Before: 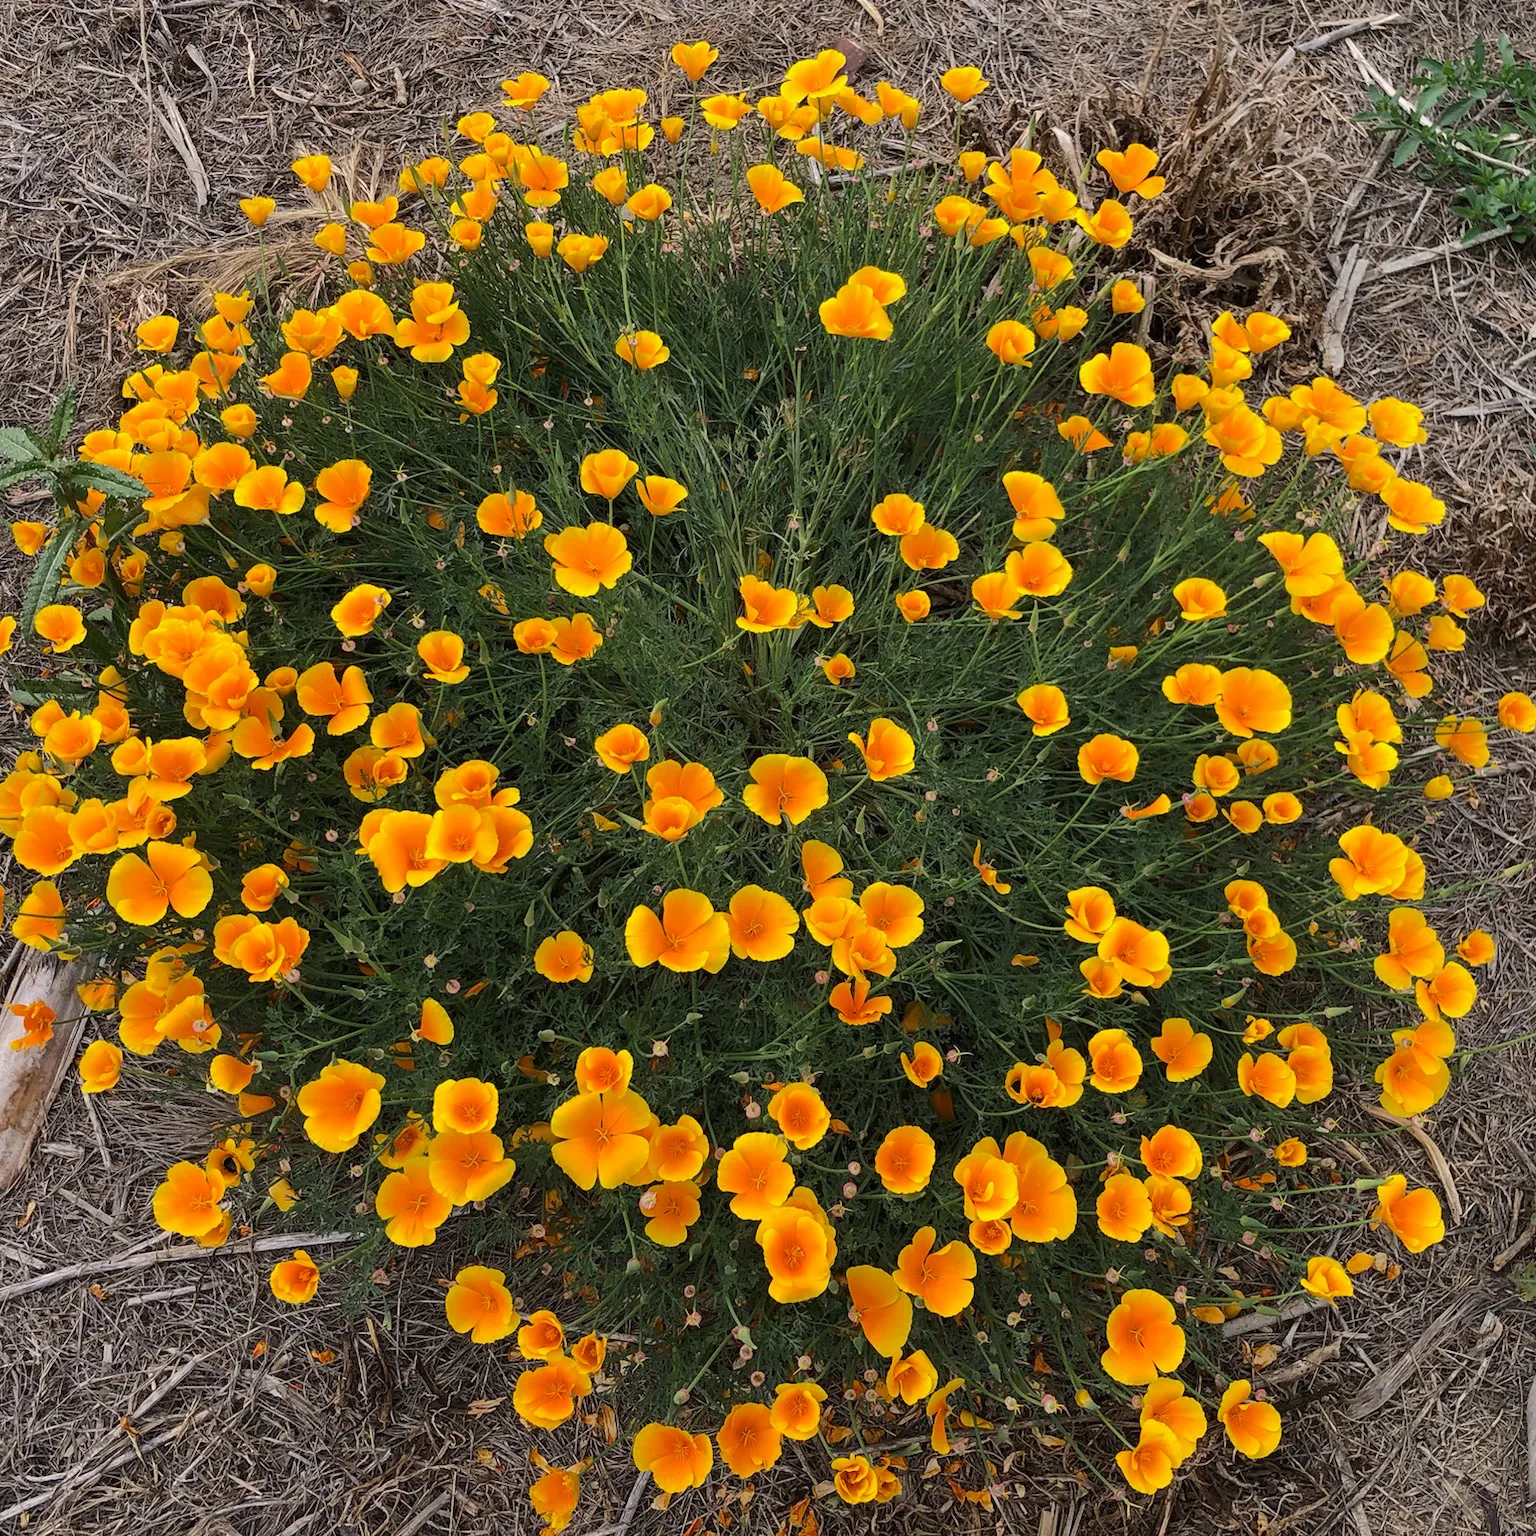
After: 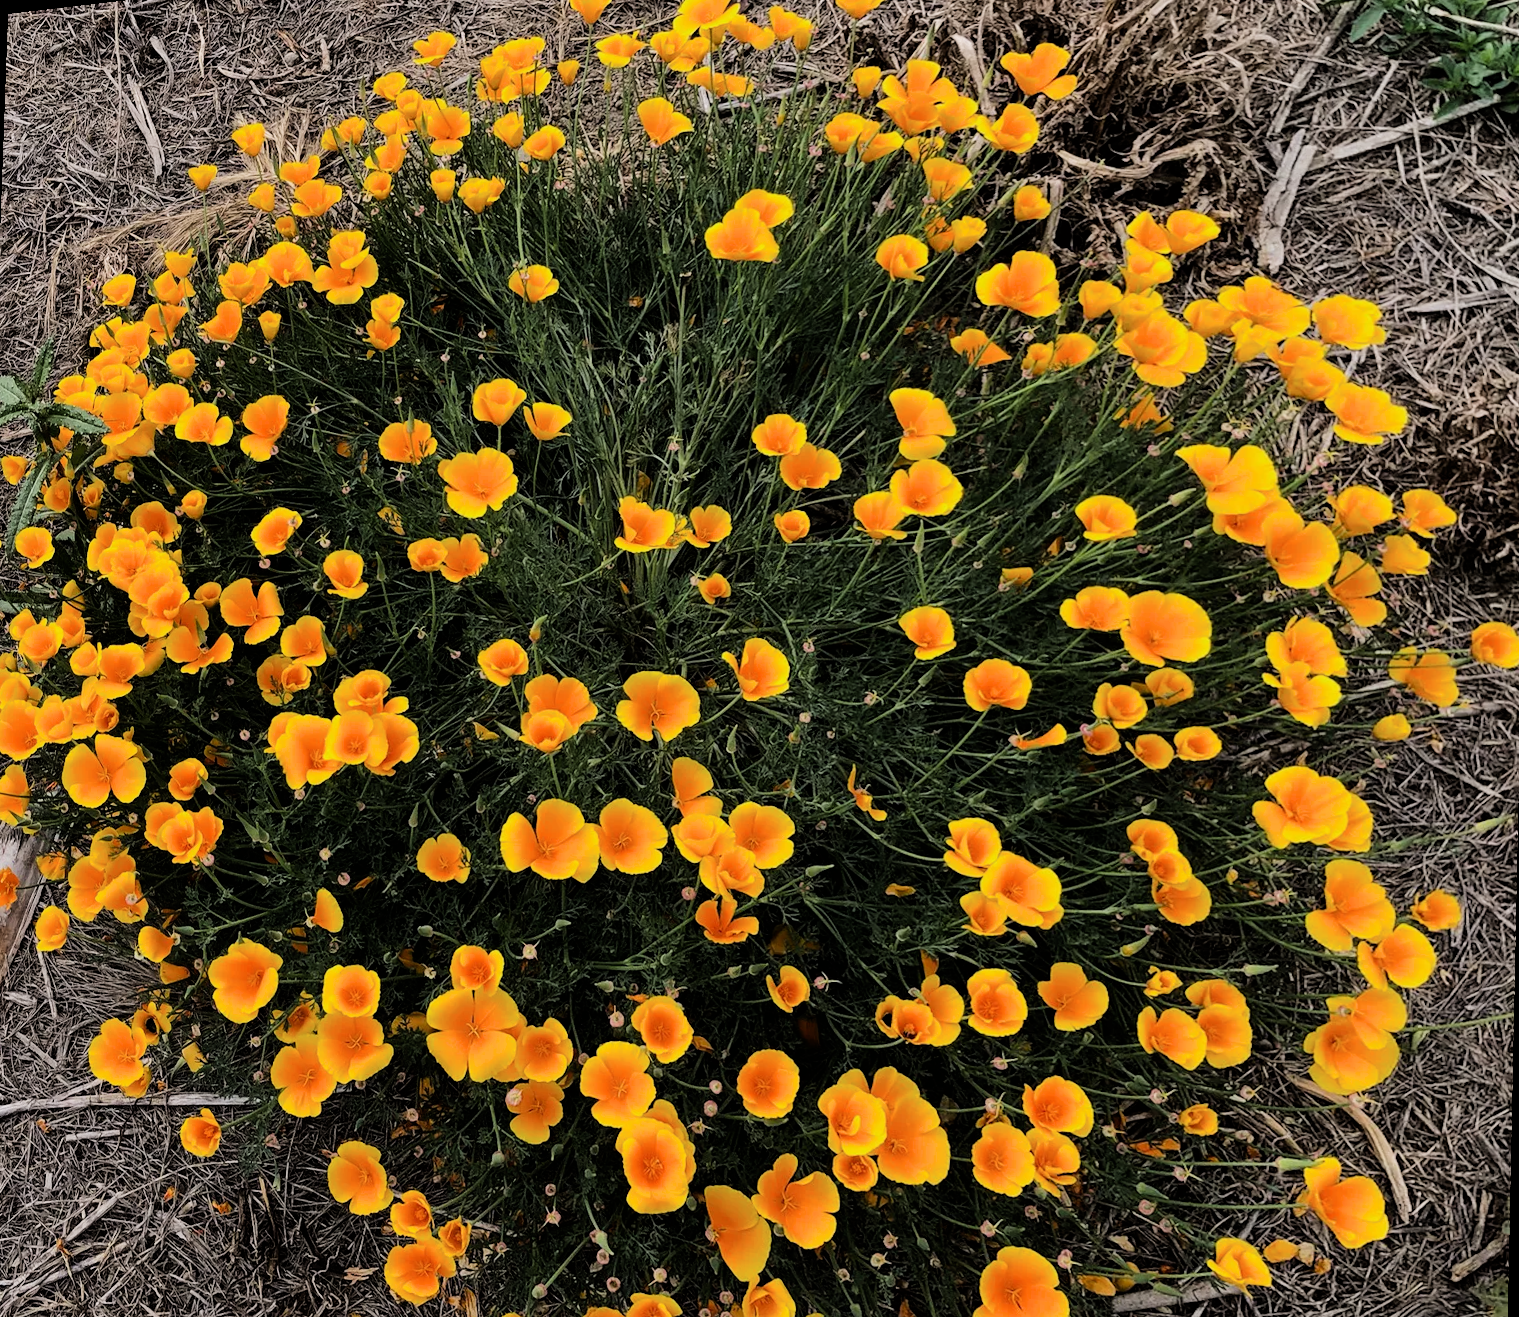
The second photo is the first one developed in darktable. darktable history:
filmic rgb: black relative exposure -5 EV, white relative exposure 3.5 EV, hardness 3.19, contrast 1.4, highlights saturation mix -30%
rotate and perspective: rotation 1.69°, lens shift (vertical) -0.023, lens shift (horizontal) -0.291, crop left 0.025, crop right 0.988, crop top 0.092, crop bottom 0.842
